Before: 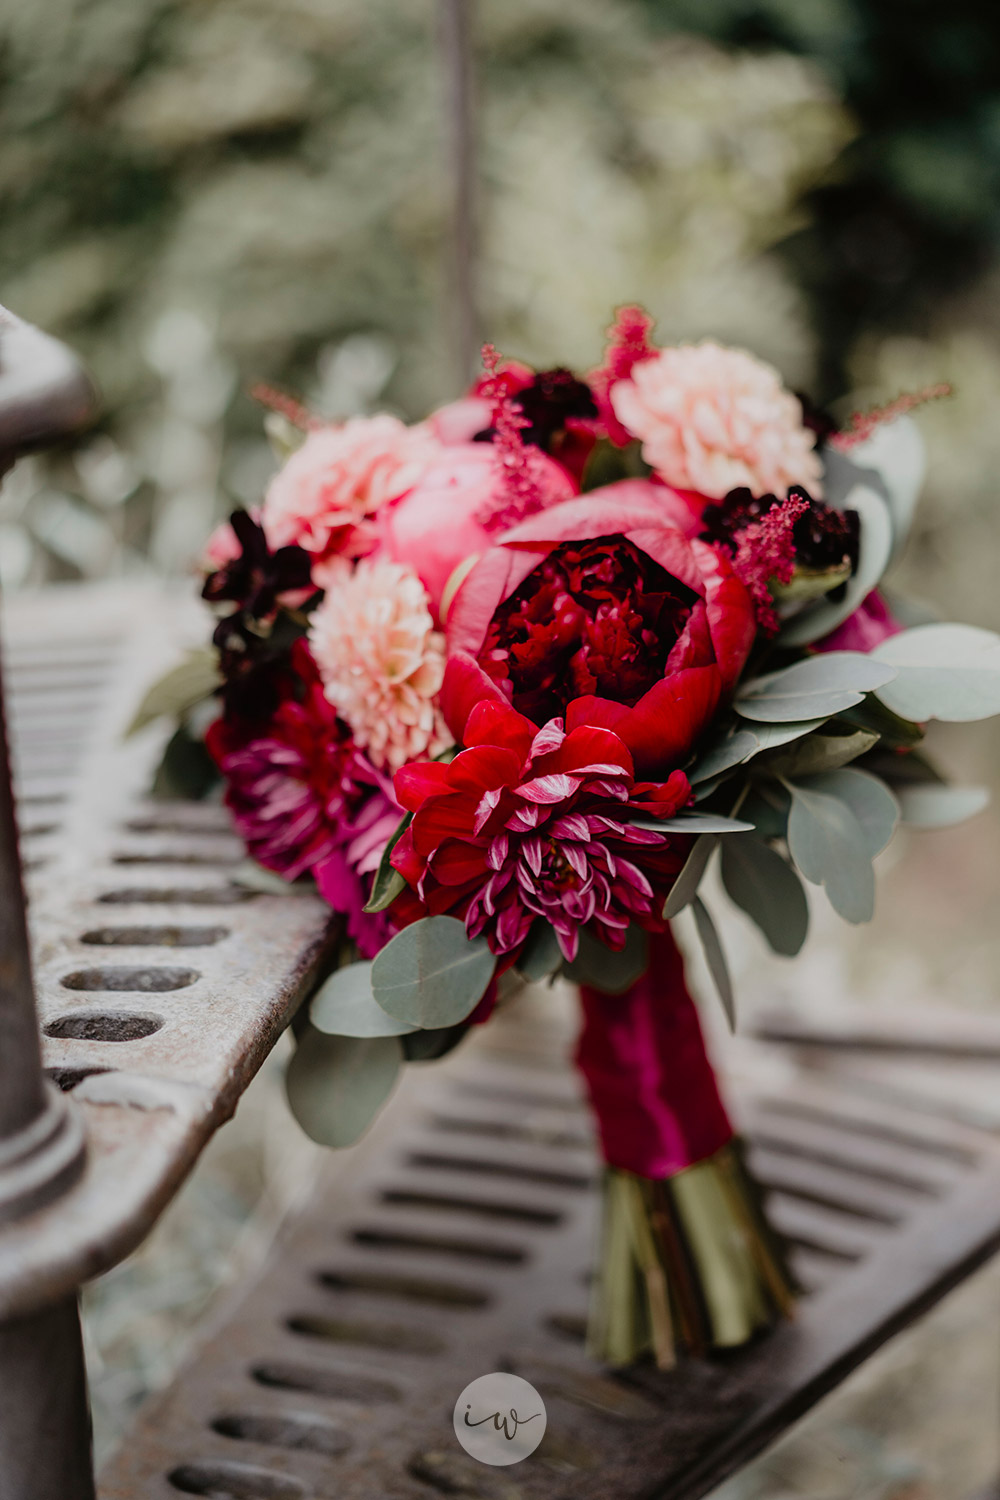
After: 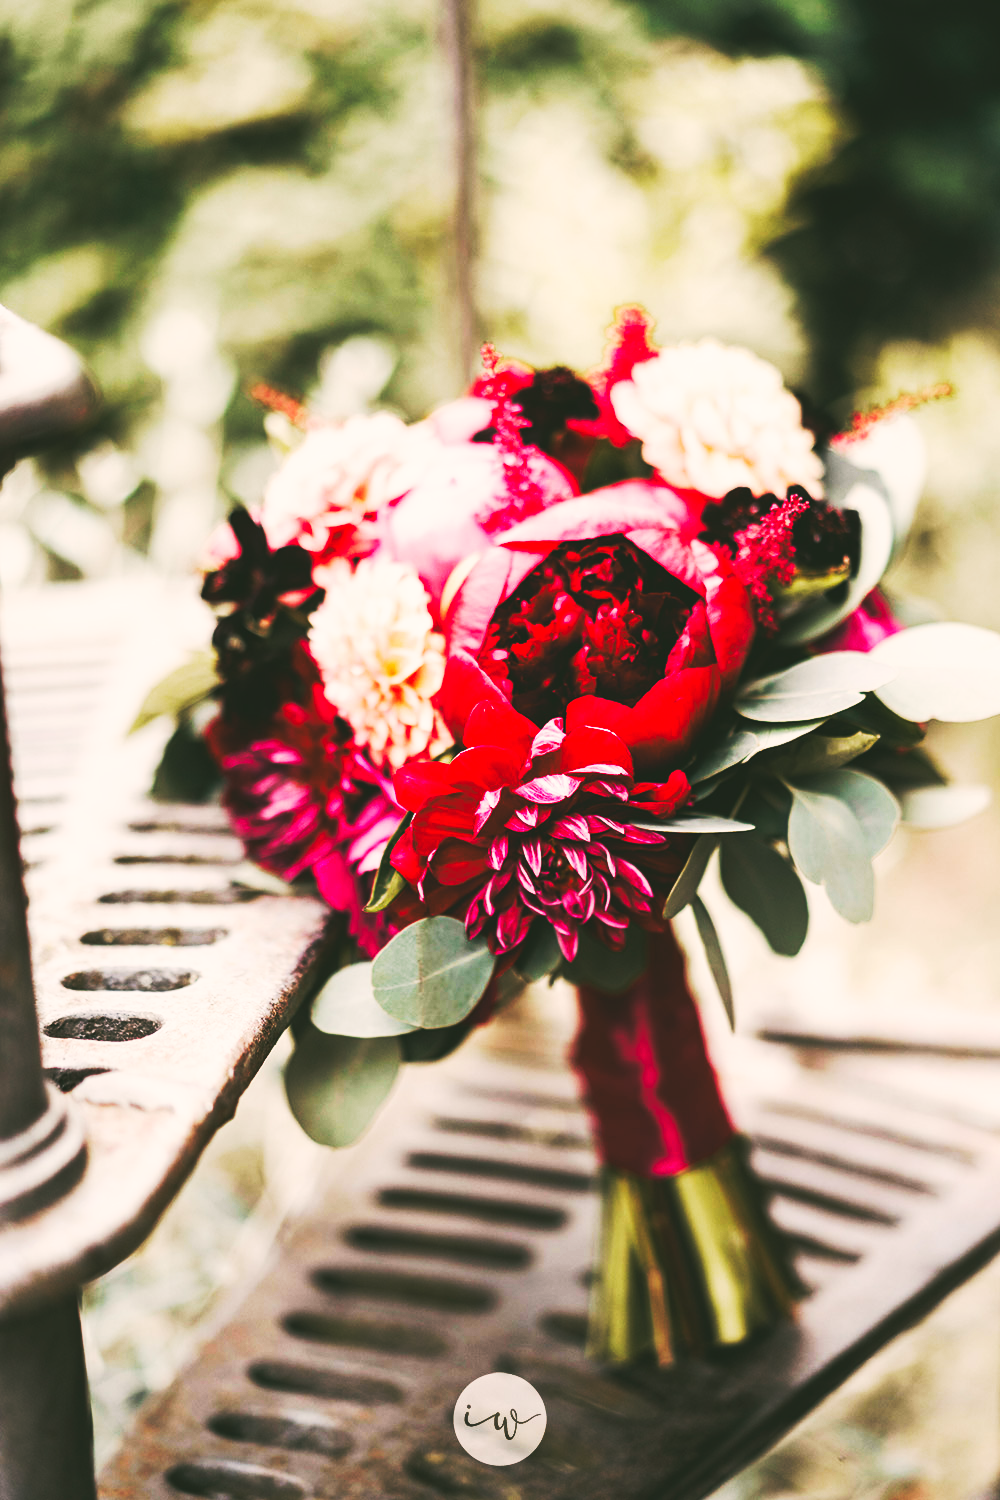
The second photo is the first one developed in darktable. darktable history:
color correction: highlights a* 4.02, highlights b* 4.98, shadows a* -7.55, shadows b* 4.98
base curve: curves: ch0 [(0, 0.015) (0.085, 0.116) (0.134, 0.298) (0.19, 0.545) (0.296, 0.764) (0.599, 0.982) (1, 1)], preserve colors none
